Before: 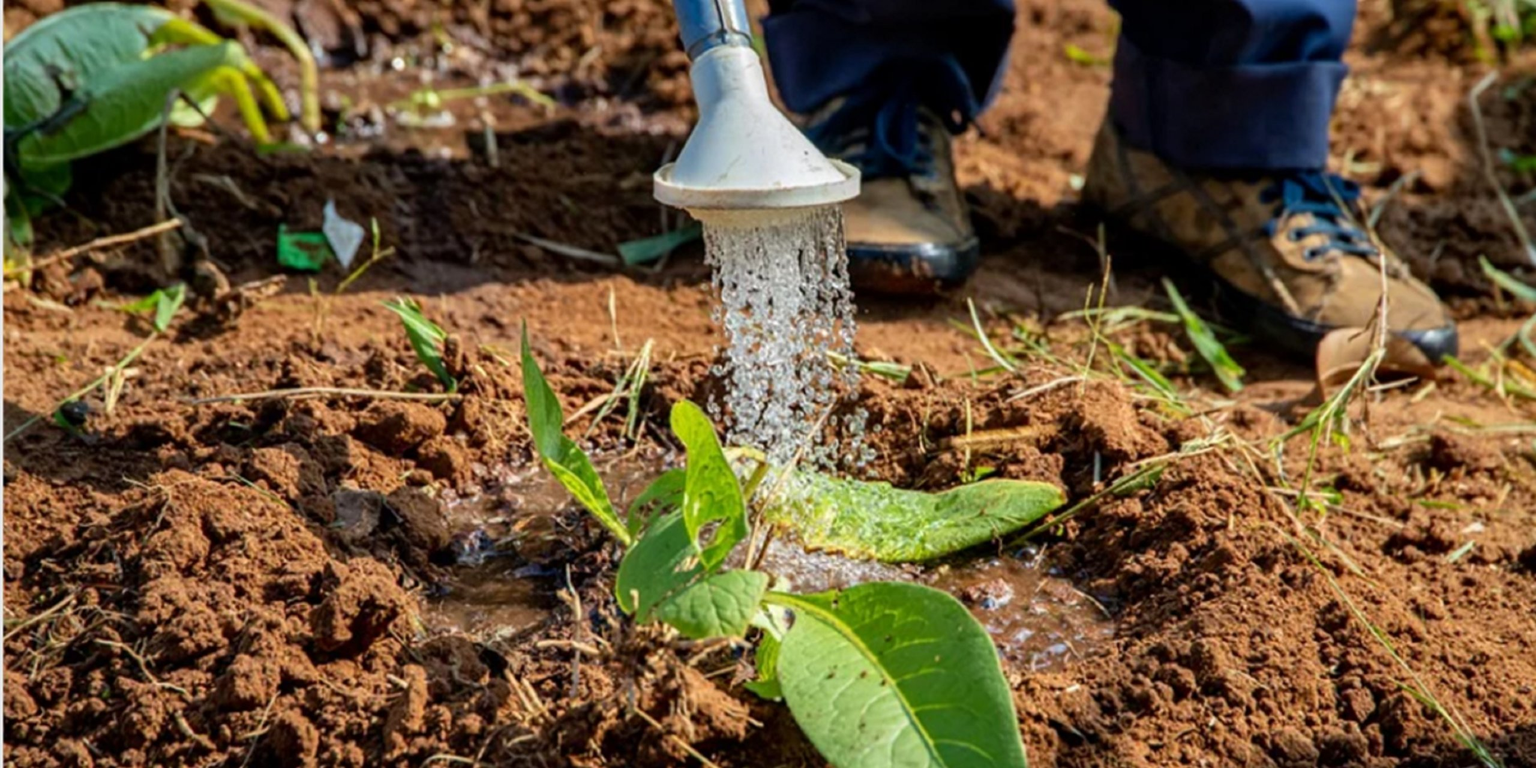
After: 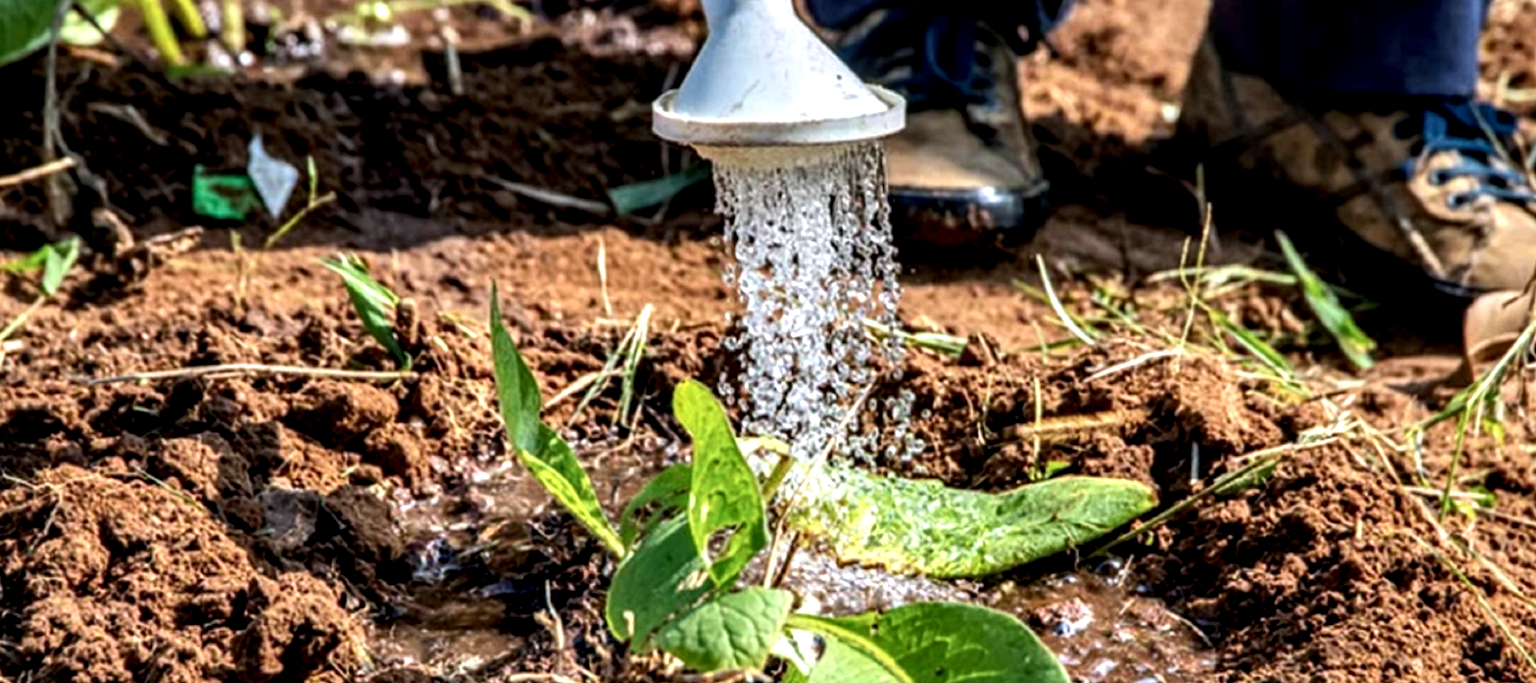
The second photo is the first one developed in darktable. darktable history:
color calibration: illuminant as shot in camera, x 0.358, y 0.373, temperature 4628.91 K
crop: left 7.868%, top 11.786%, right 10.399%, bottom 15.416%
local contrast: highlights 60%, shadows 61%, detail 160%
tone equalizer: -8 EV -0.435 EV, -7 EV -0.422 EV, -6 EV -0.315 EV, -5 EV -0.202 EV, -3 EV 0.196 EV, -2 EV 0.314 EV, -1 EV 0.399 EV, +0 EV 0.406 EV, edges refinement/feathering 500, mask exposure compensation -1.57 EV, preserve details no
